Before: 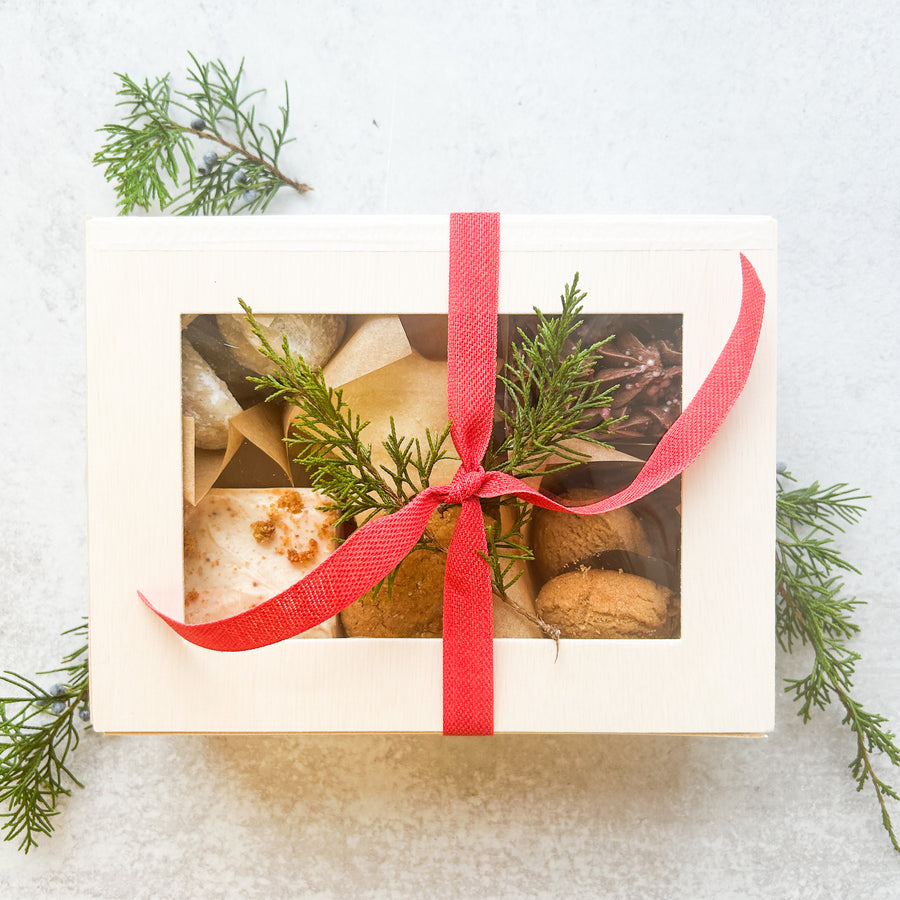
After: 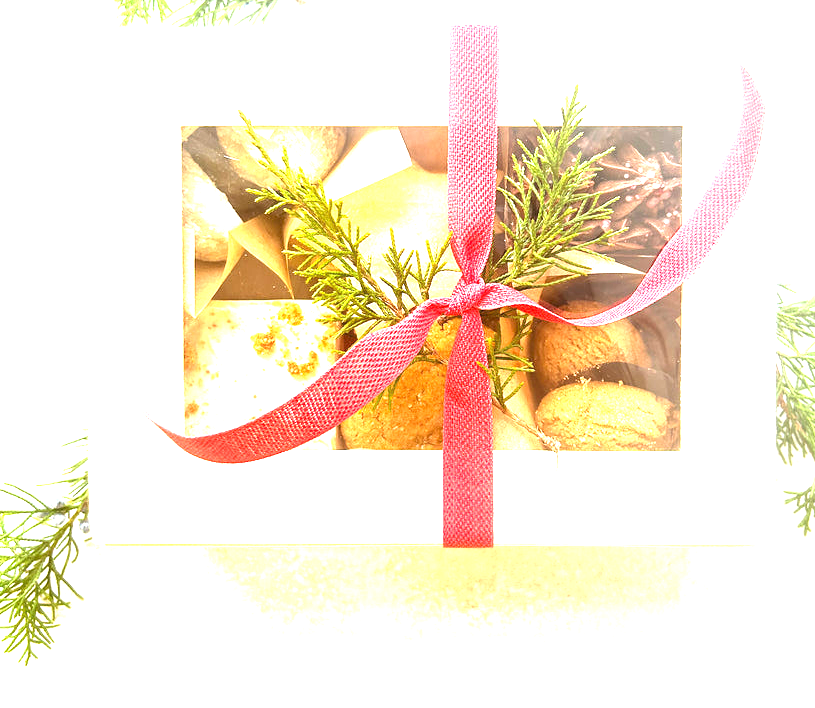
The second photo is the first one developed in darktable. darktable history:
exposure: exposure 2.003 EV, compensate highlight preservation false
crop: top 20.916%, right 9.437%, bottom 0.316%
